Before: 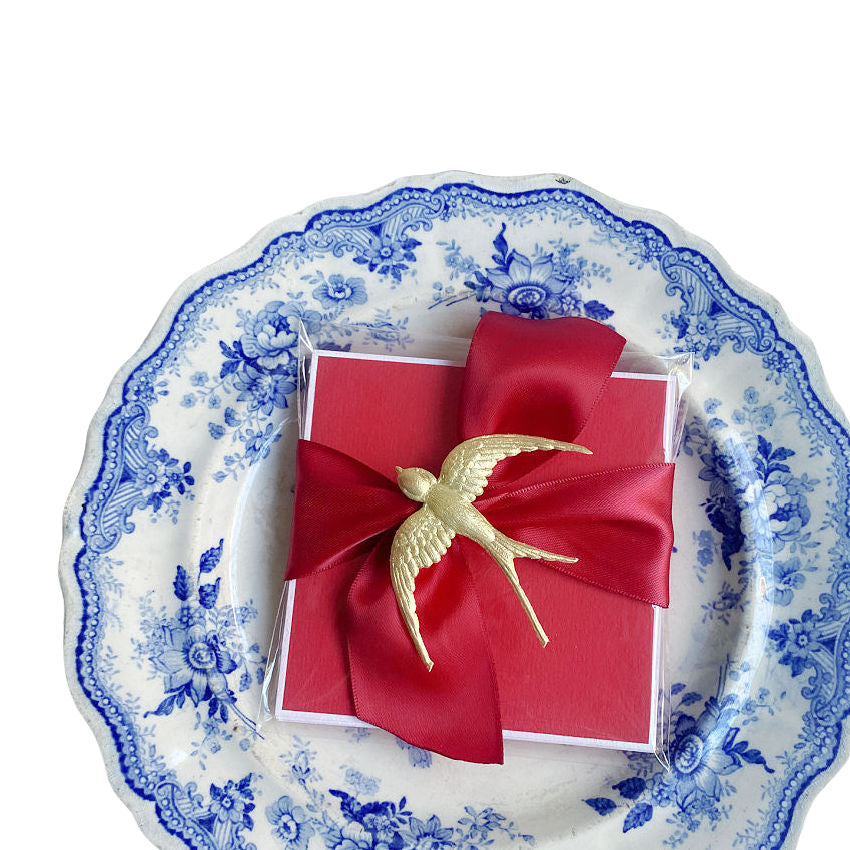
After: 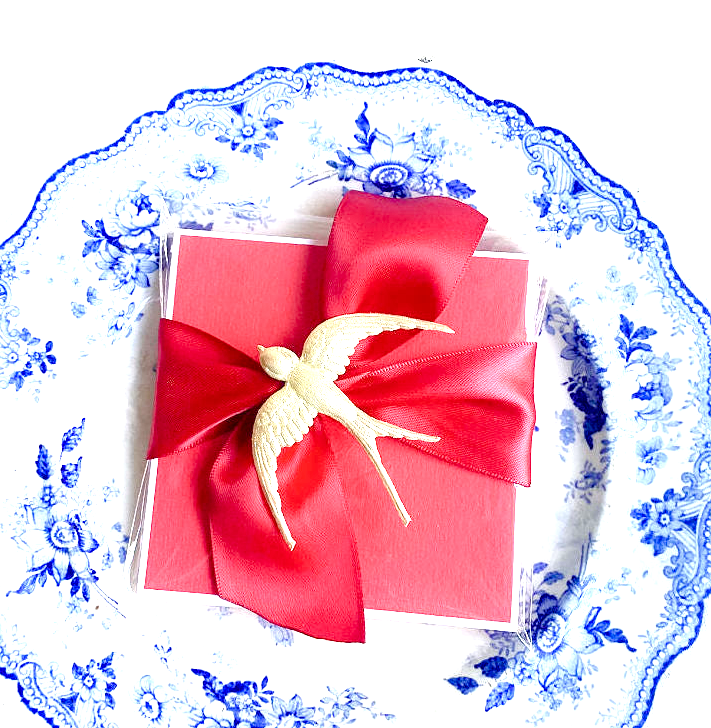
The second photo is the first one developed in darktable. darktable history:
crop: left 16.315%, top 14.246%
color balance rgb: perceptual saturation grading › global saturation 20%, perceptual saturation grading › highlights -50%, perceptual saturation grading › shadows 30%
exposure: exposure 1.5 EV, compensate highlight preservation false
